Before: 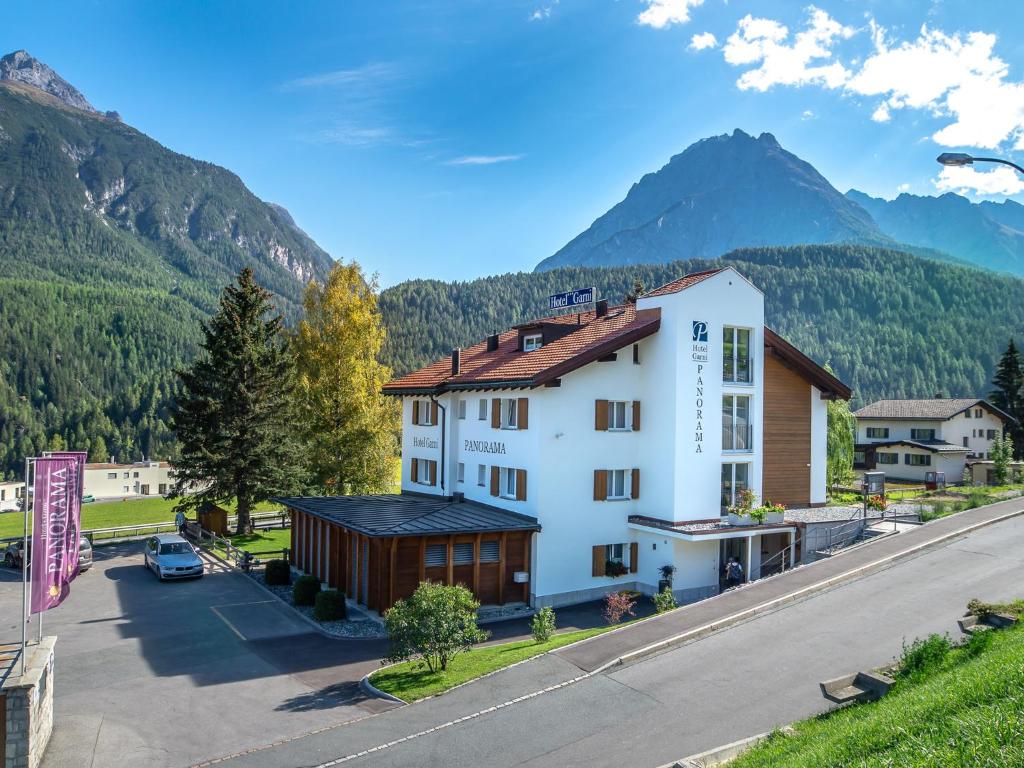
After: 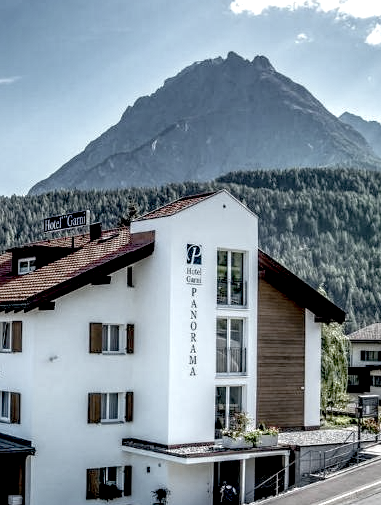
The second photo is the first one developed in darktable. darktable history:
color zones: curves: ch1 [(0, 0.34) (0.143, 0.164) (0.286, 0.152) (0.429, 0.176) (0.571, 0.173) (0.714, 0.188) (0.857, 0.199) (1, 0.34)]
crop and rotate: left 49.495%, top 10.152%, right 13.211%, bottom 24.036%
sharpen: radius 5.285, amount 0.316, threshold 26.248
exposure: black level correction 0.046, exposure -0.228 EV, compensate highlight preservation false
tone equalizer: -8 EV -0.435 EV, -7 EV -0.364 EV, -6 EV -0.356 EV, -5 EV -0.208 EV, -3 EV 0.256 EV, -2 EV 0.328 EV, -1 EV 0.378 EV, +0 EV 0.394 EV
local contrast: highlights 61%, detail 143%, midtone range 0.423
